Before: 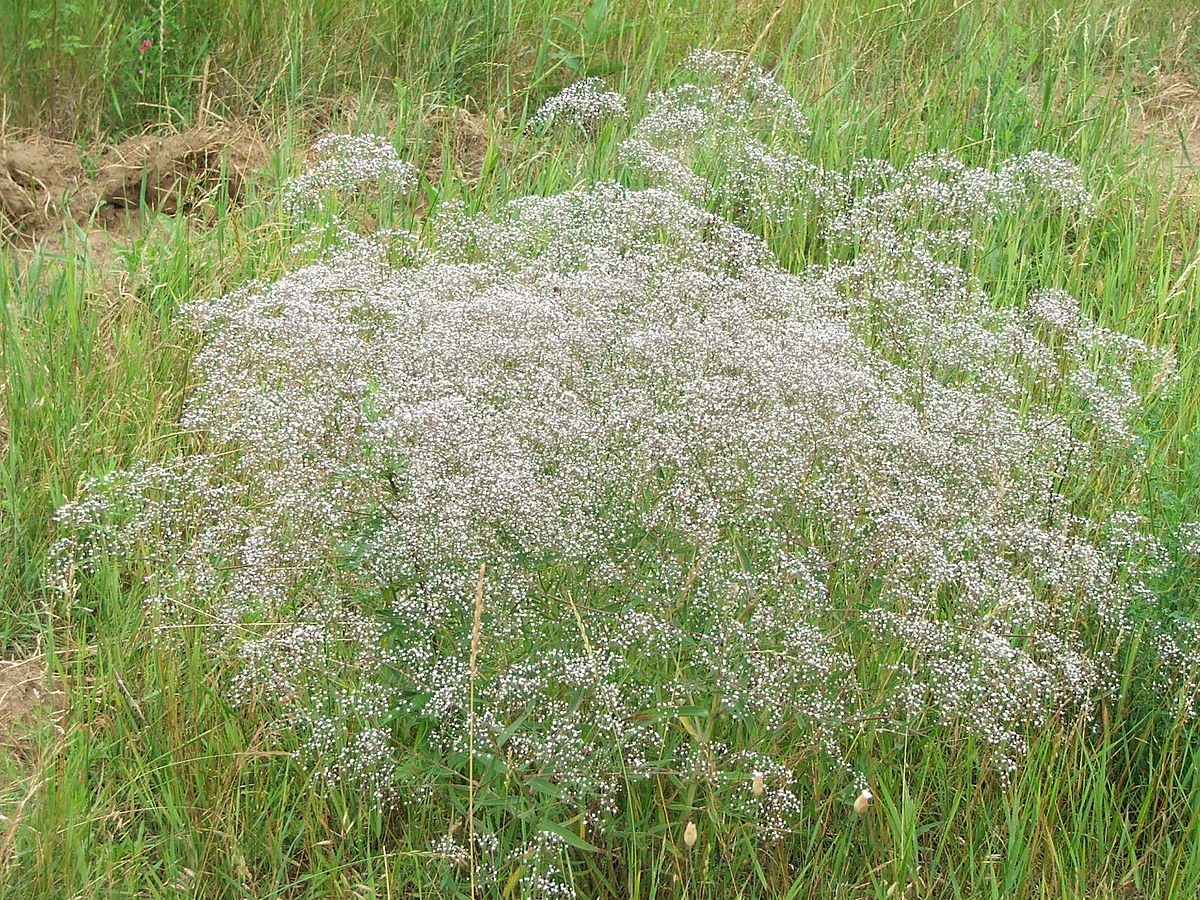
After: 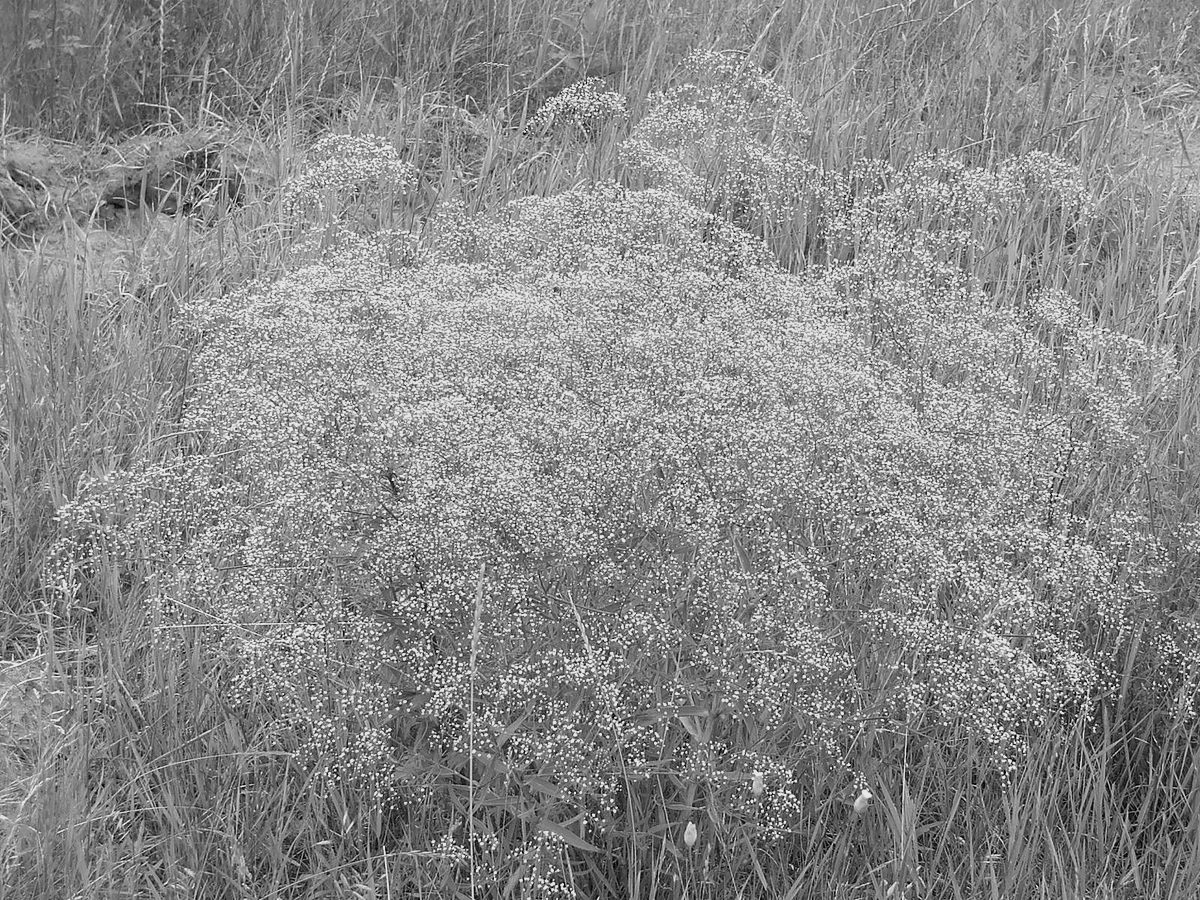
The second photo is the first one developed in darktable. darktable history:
white balance: red 0.983, blue 1.036
monochrome: a 26.22, b 42.67, size 0.8
